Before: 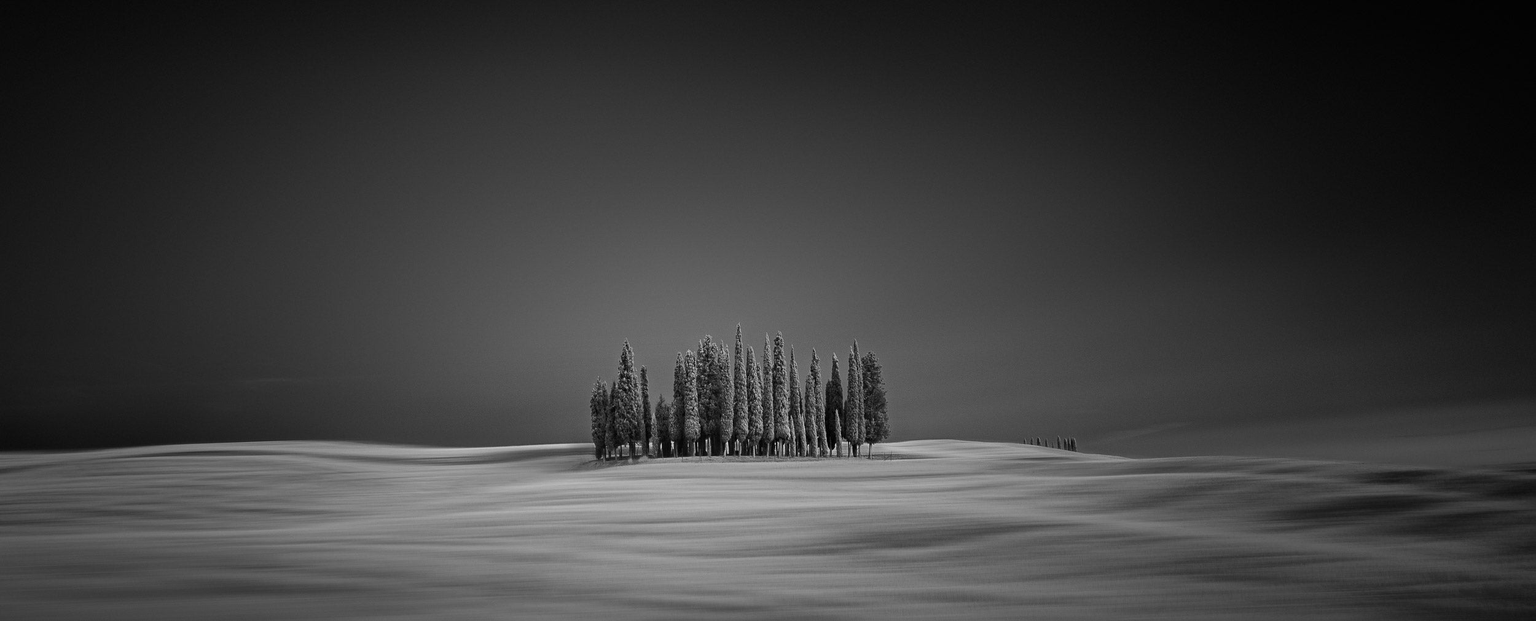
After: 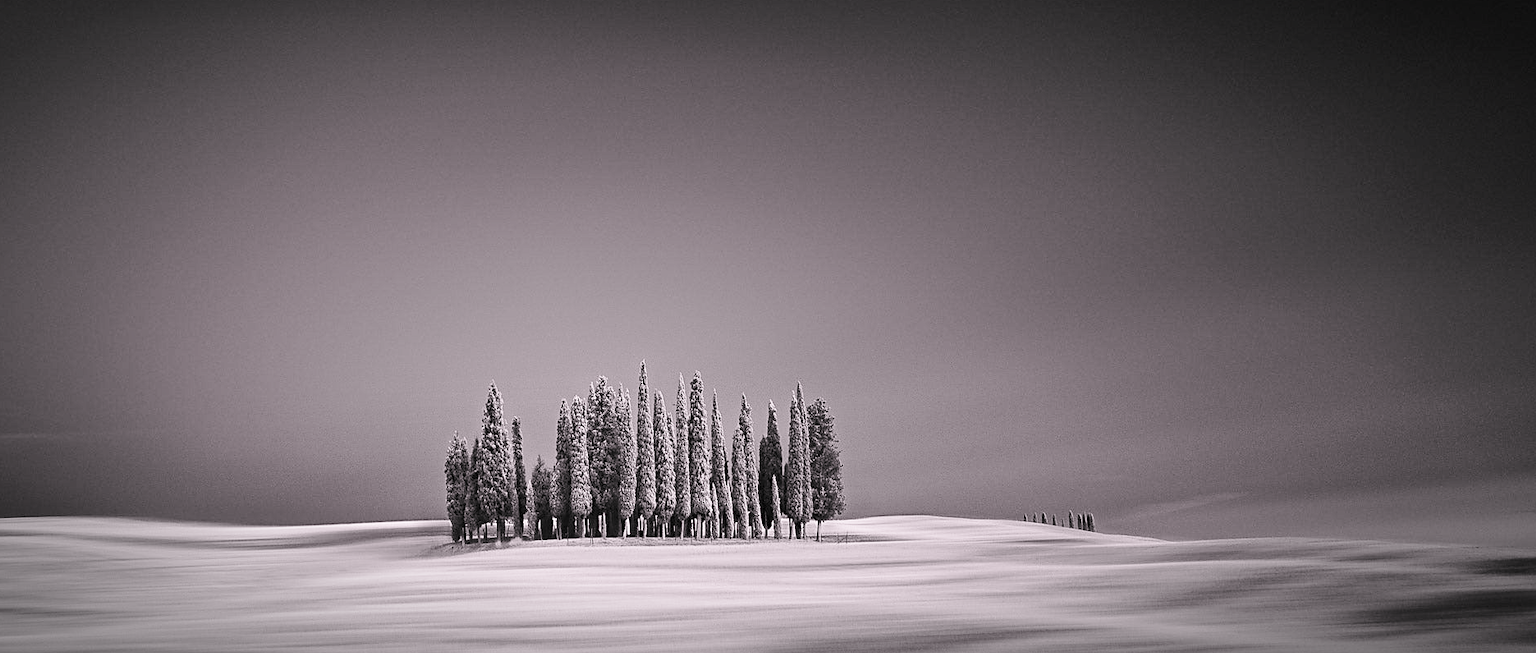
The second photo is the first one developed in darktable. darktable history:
contrast brightness saturation: brightness 0.18, saturation -0.5
shadows and highlights: low approximation 0.01, soften with gaussian
base curve: curves: ch0 [(0, 0) (0.028, 0.03) (0.121, 0.232) (0.46, 0.748) (0.859, 0.968) (1, 1)], preserve colors none
crop: left 16.768%, top 8.653%, right 8.362%, bottom 12.485%
sharpen: radius 1.864, amount 0.398, threshold 1.271
vignetting: automatic ratio true
white balance: red 1.188, blue 1.11
